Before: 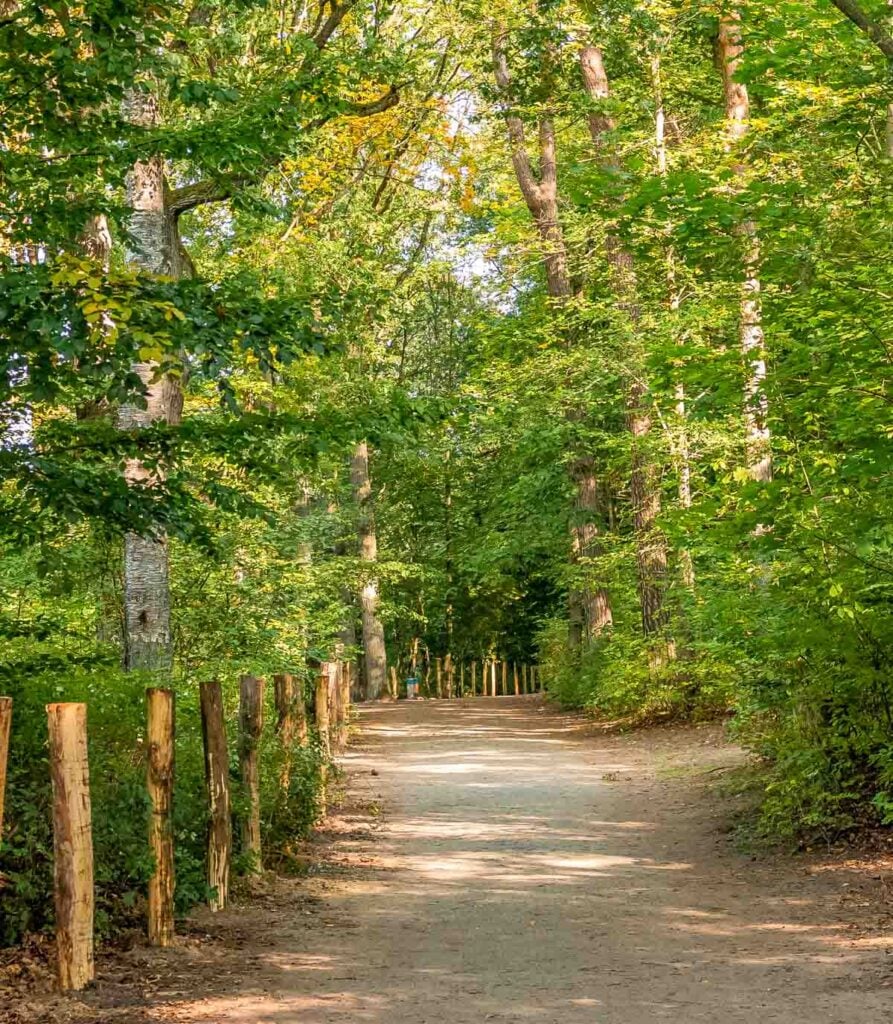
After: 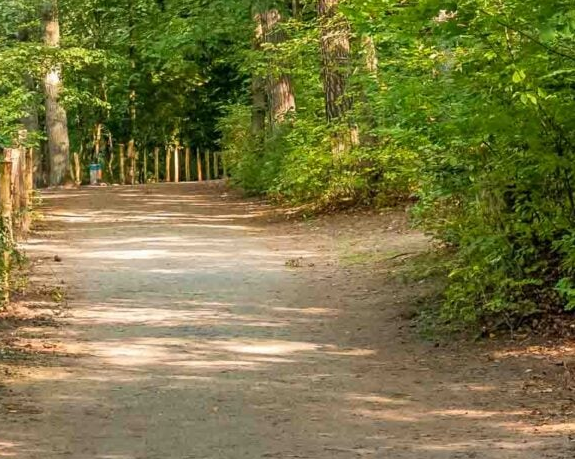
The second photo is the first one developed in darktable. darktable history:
crop and rotate: left 35.509%, top 50.238%, bottom 4.934%
color balance rgb: global vibrance 6.81%, saturation formula JzAzBz (2021)
